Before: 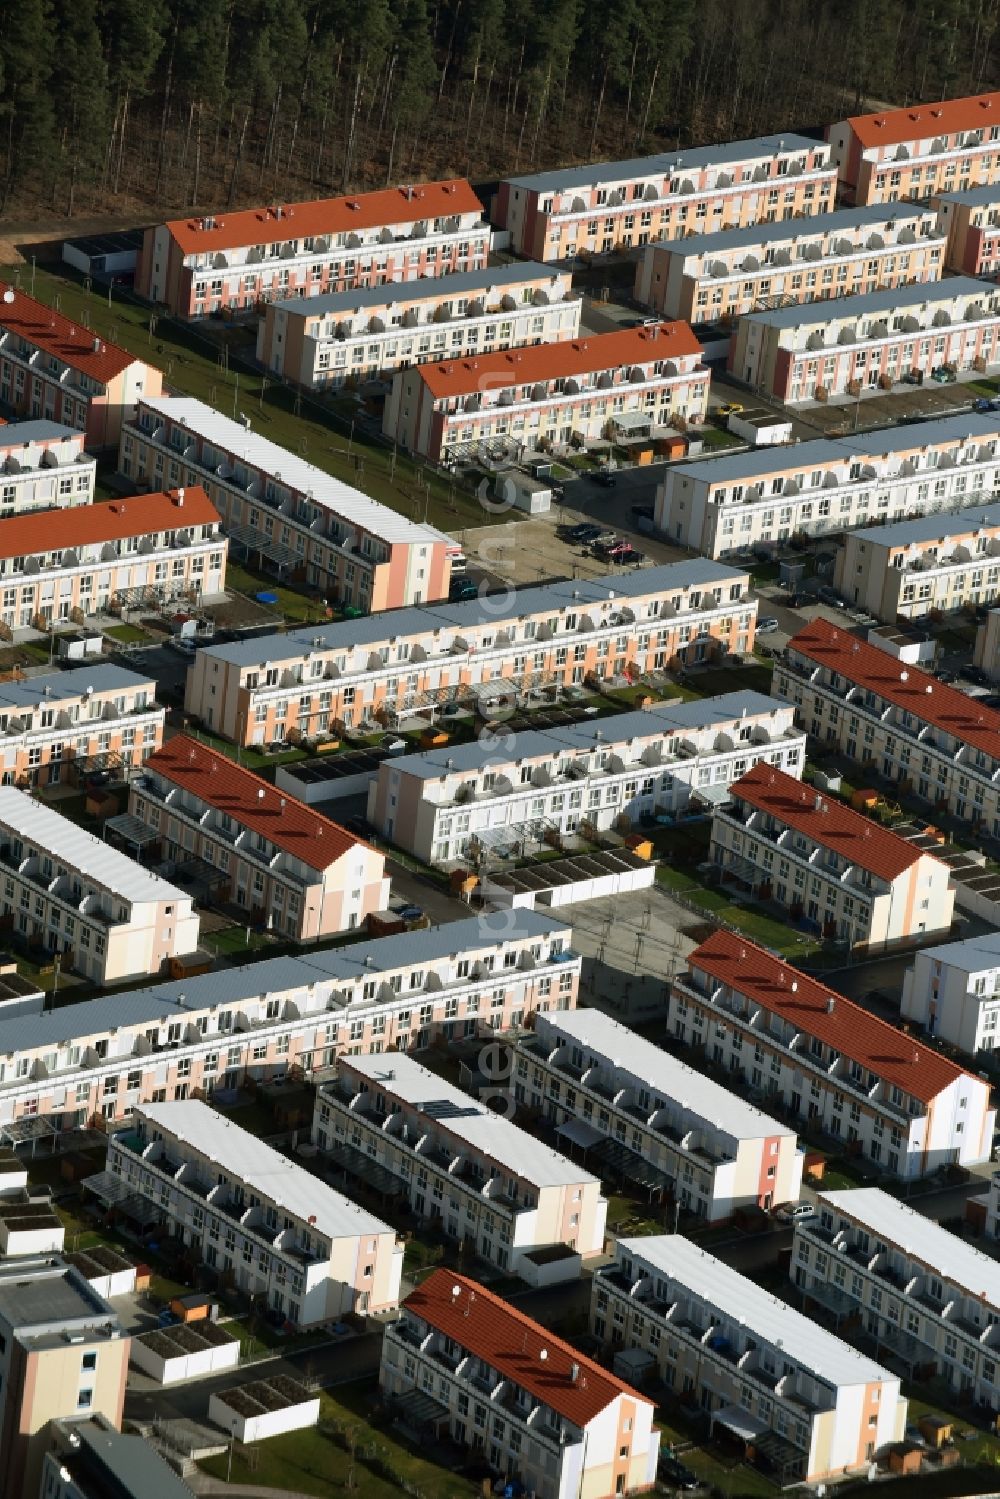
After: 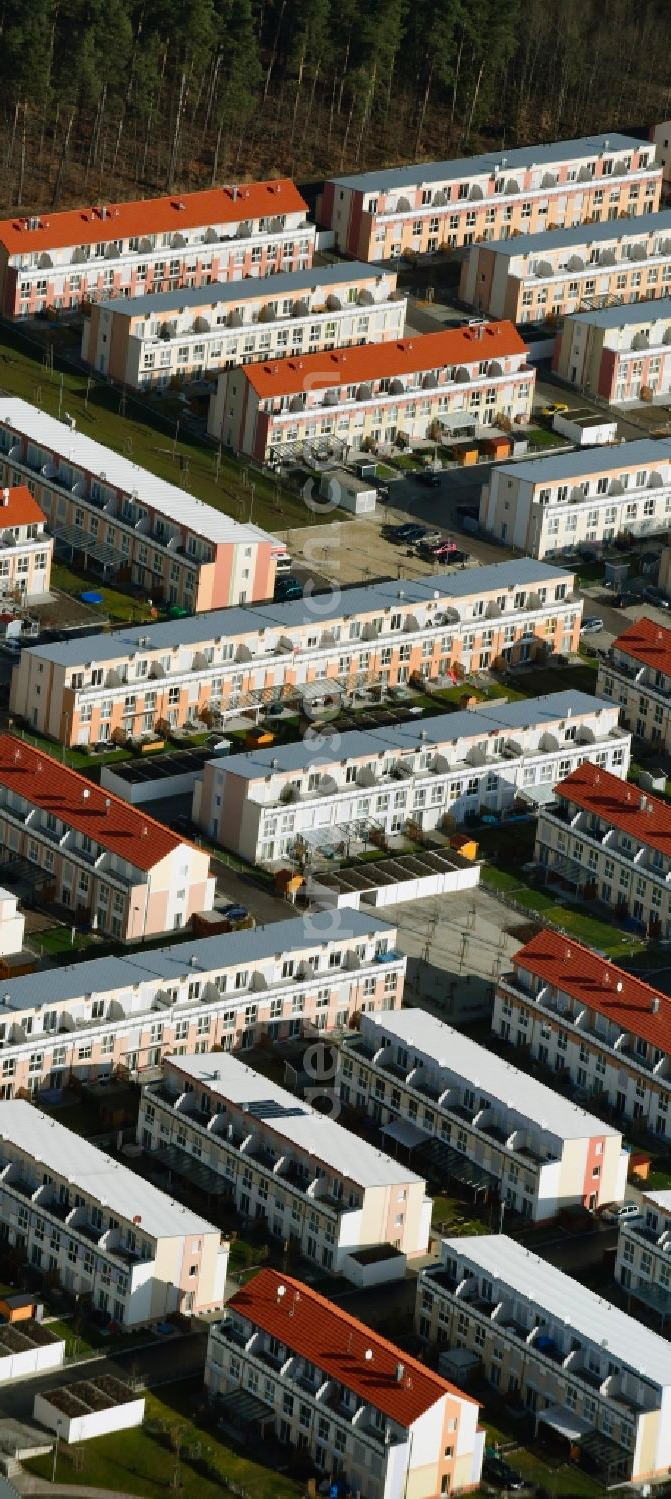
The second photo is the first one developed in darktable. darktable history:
crop and rotate: left 17.529%, right 15.275%
contrast brightness saturation: saturation 0.181
tone curve: curves: ch0 [(0, 0.012) (0.036, 0.035) (0.274, 0.288) (0.504, 0.536) (0.844, 0.84) (1, 0.983)]; ch1 [(0, 0) (0.389, 0.403) (0.462, 0.486) (0.499, 0.498) (0.511, 0.502) (0.536, 0.547) (0.567, 0.588) (0.626, 0.645) (0.749, 0.781) (1, 1)]; ch2 [(0, 0) (0.457, 0.486) (0.5, 0.5) (0.56, 0.551) (0.615, 0.607) (0.704, 0.732) (1, 1)], preserve colors none
